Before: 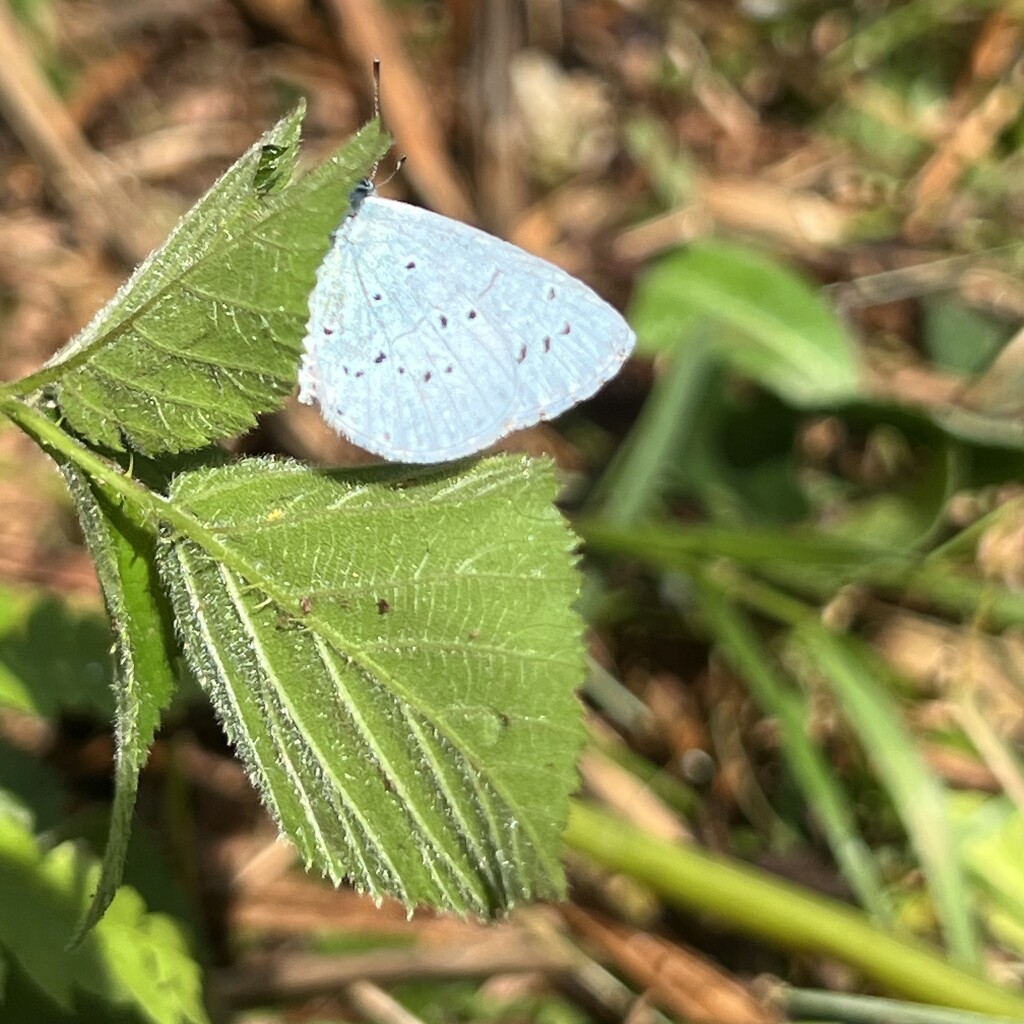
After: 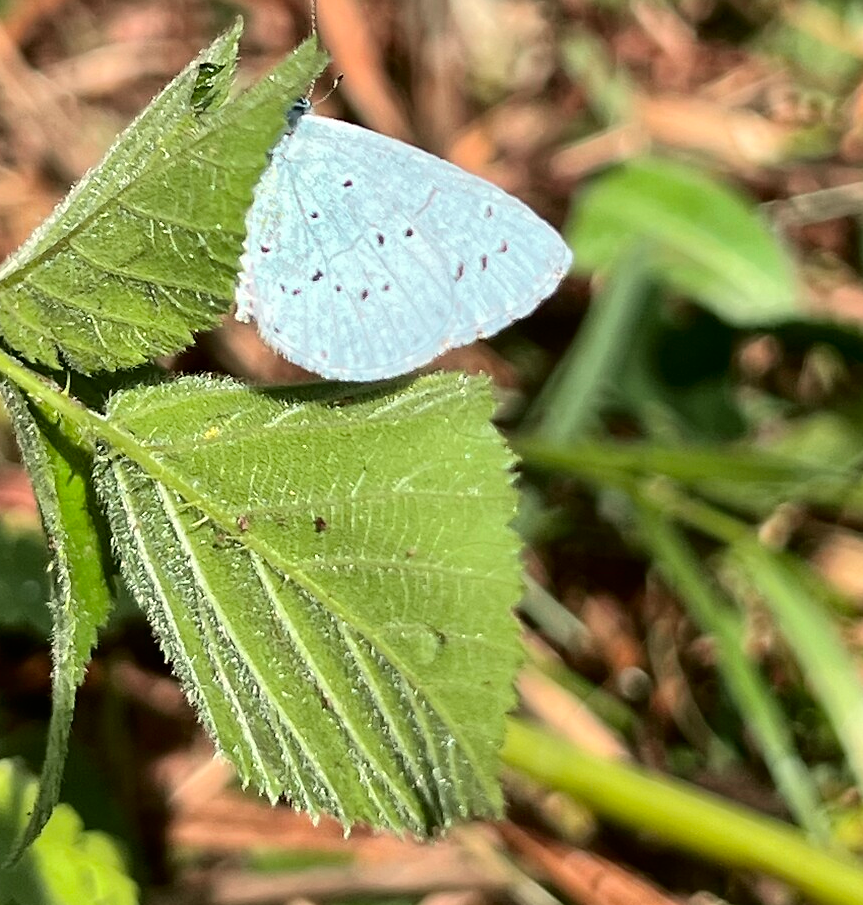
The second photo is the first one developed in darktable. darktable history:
shadows and highlights: low approximation 0.01, soften with gaussian
tone curve: curves: ch0 [(0.003, 0) (0.066, 0.017) (0.163, 0.09) (0.264, 0.238) (0.395, 0.421) (0.517, 0.56) (0.688, 0.743) (0.791, 0.814) (1, 1)]; ch1 [(0, 0) (0.164, 0.115) (0.337, 0.332) (0.39, 0.398) (0.464, 0.461) (0.501, 0.5) (0.507, 0.503) (0.534, 0.537) (0.577, 0.59) (0.652, 0.681) (0.733, 0.749) (0.811, 0.796) (1, 1)]; ch2 [(0, 0) (0.337, 0.382) (0.464, 0.476) (0.501, 0.502) (0.527, 0.54) (0.551, 0.565) (0.6, 0.59) (0.687, 0.675) (1, 1)], color space Lab, independent channels, preserve colors none
crop: left 6.178%, top 8.061%, right 9.543%, bottom 3.525%
sharpen: radius 1.453, amount 0.392, threshold 1.705
